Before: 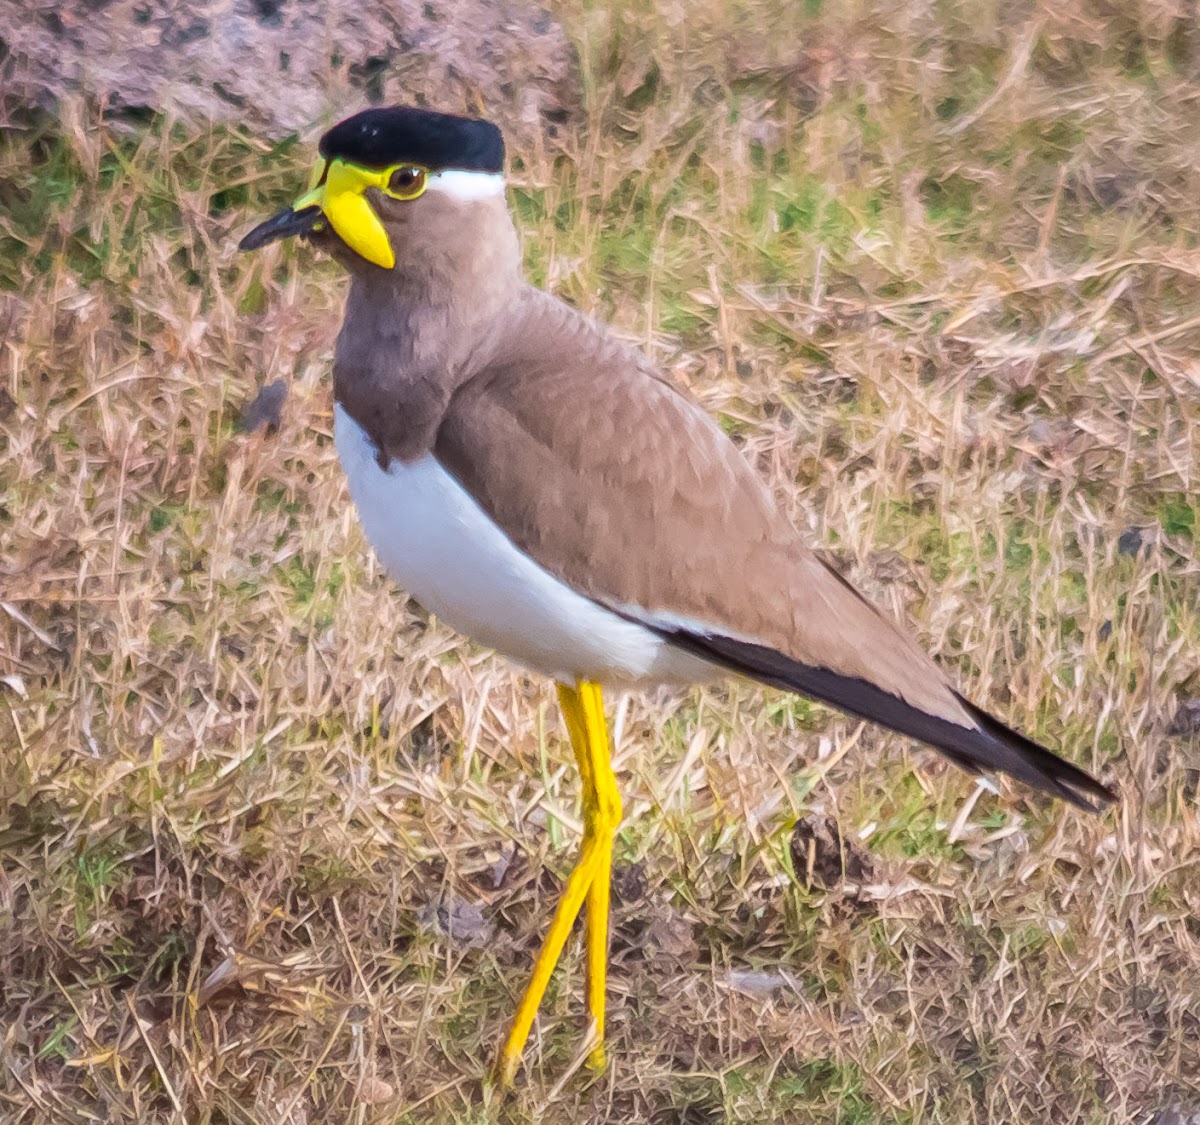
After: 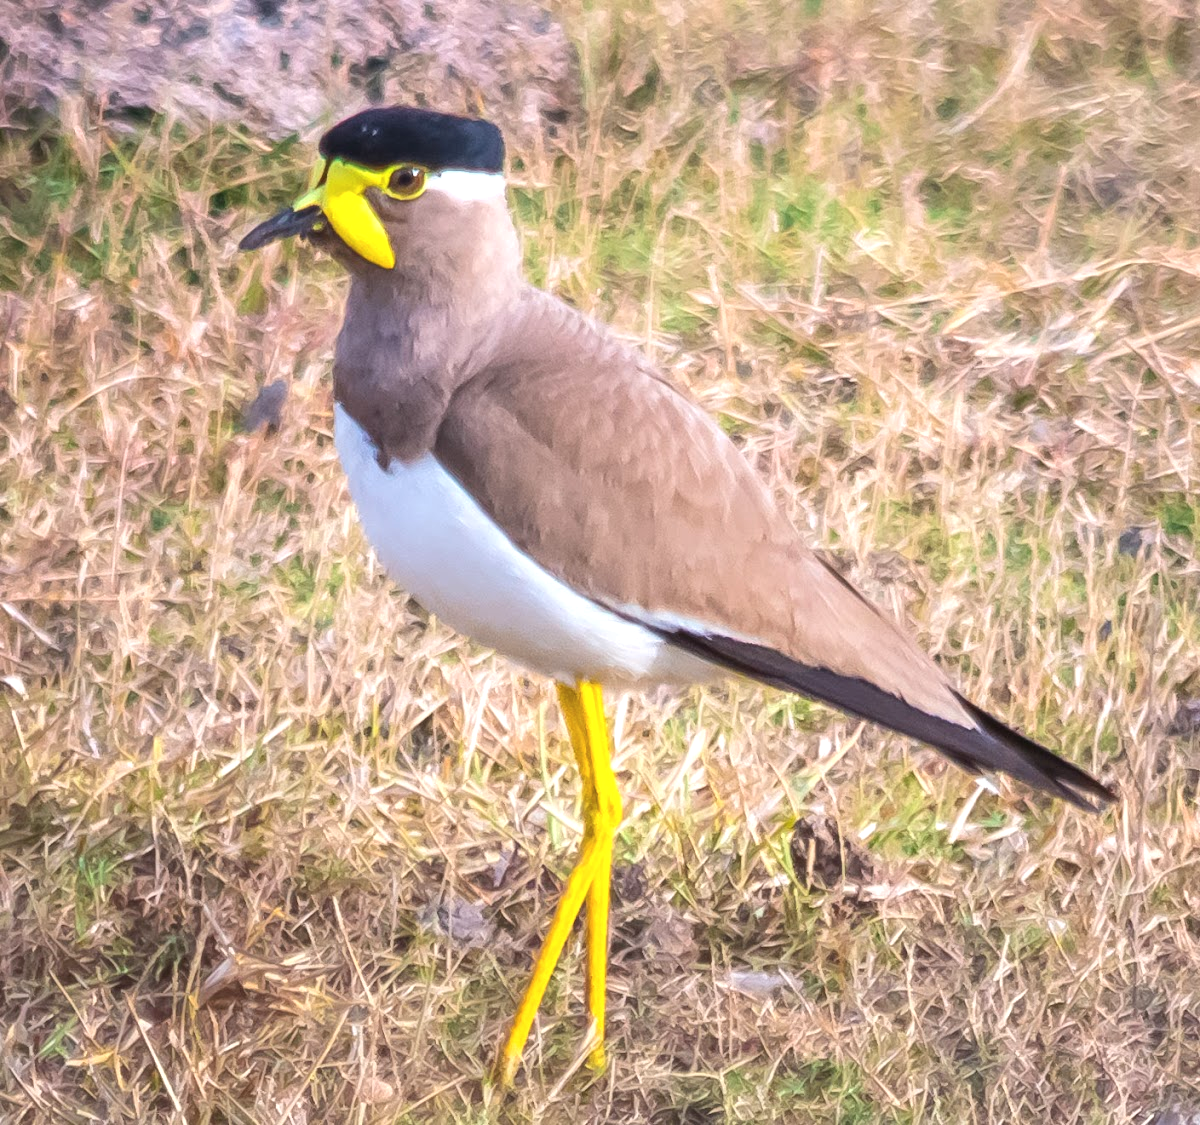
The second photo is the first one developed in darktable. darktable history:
local contrast: mode bilateral grid, contrast 99, coarseness 99, detail 89%, midtone range 0.2
exposure: black level correction -0.002, exposure 0.538 EV, compensate highlight preservation false
contrast brightness saturation: saturation -0.027
